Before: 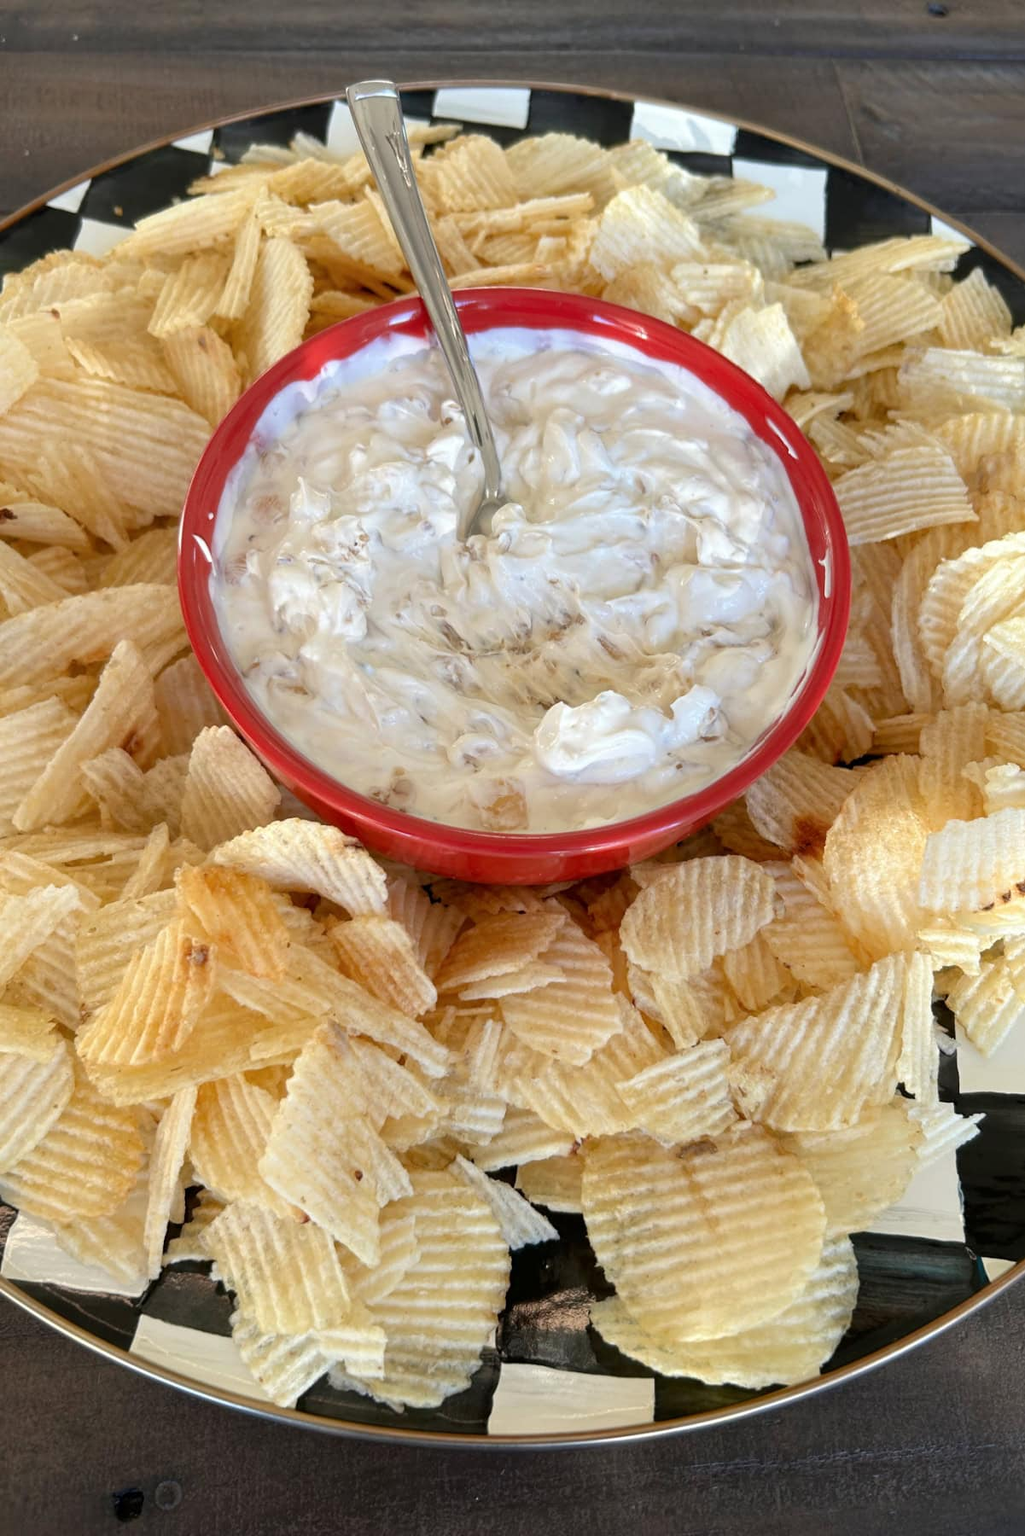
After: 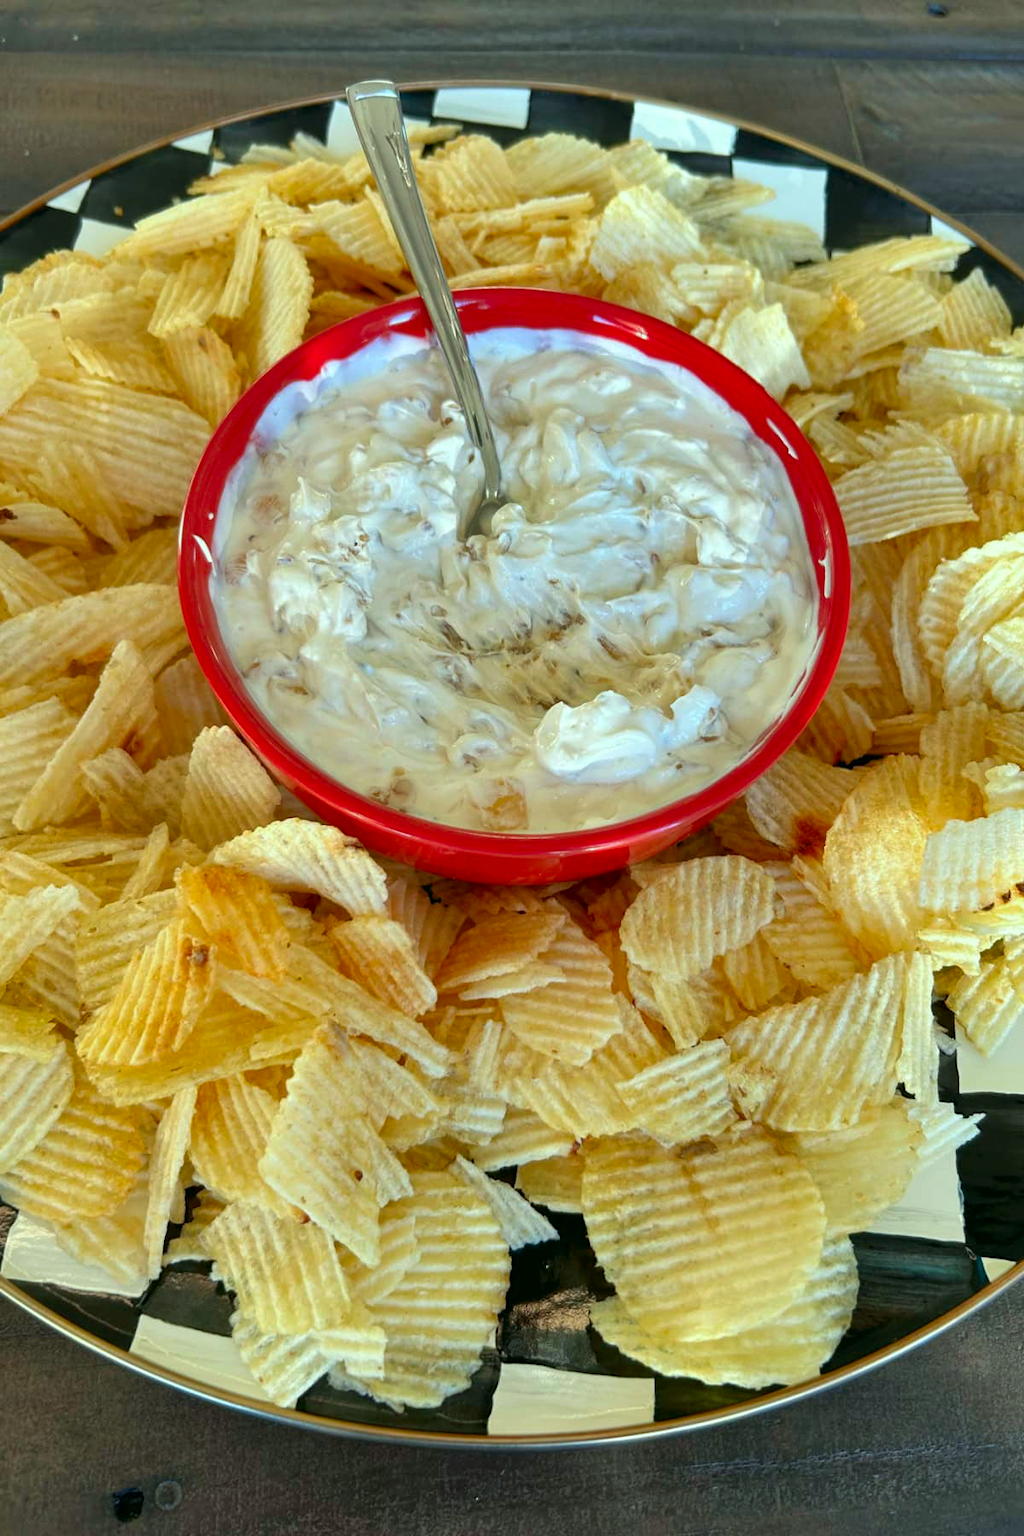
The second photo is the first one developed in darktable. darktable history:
shadows and highlights: soften with gaussian
color correction: highlights a* -7.33, highlights b* 1.26, shadows a* -3.55, saturation 1.4
